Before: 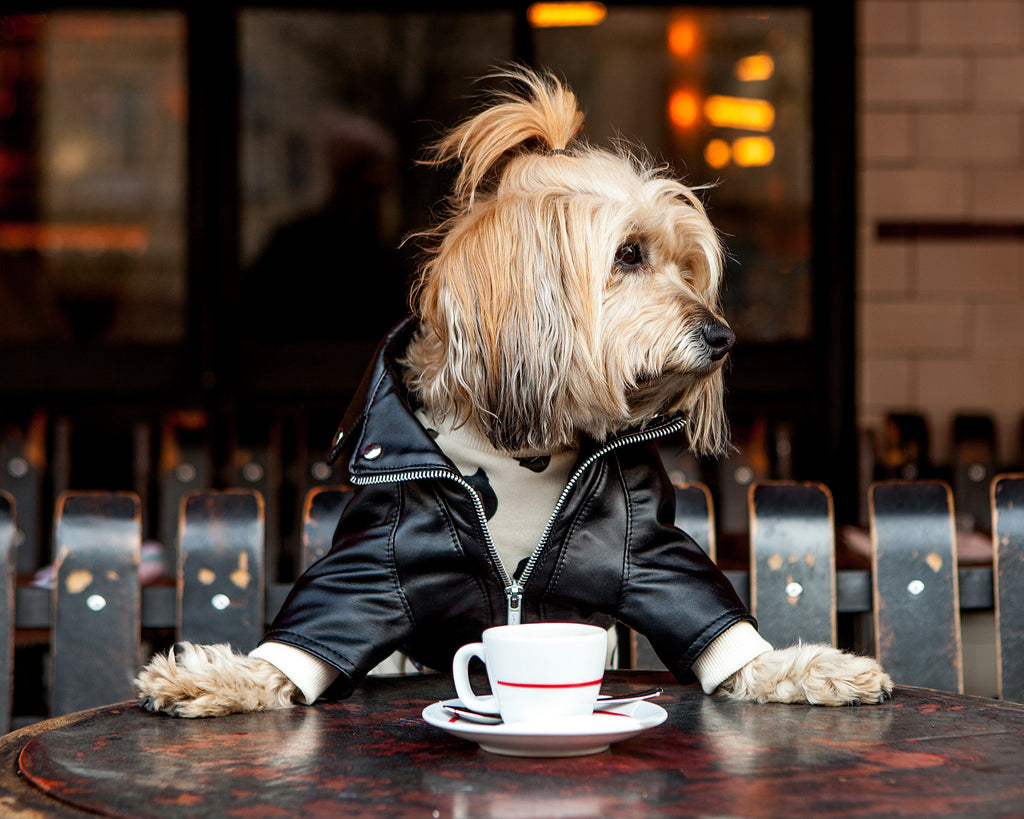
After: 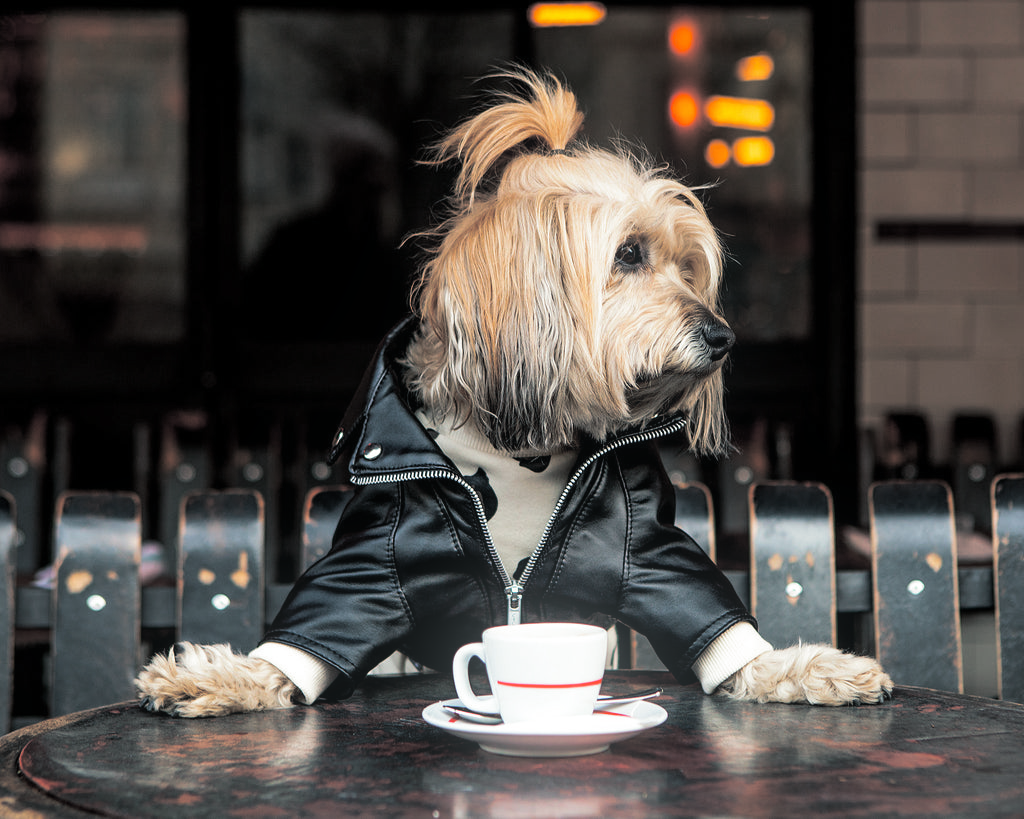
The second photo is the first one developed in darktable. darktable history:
split-toning: shadows › hue 201.6°, shadows › saturation 0.16, highlights › hue 50.4°, highlights › saturation 0.2, balance -49.9
bloom: size 15%, threshold 97%, strength 7%
